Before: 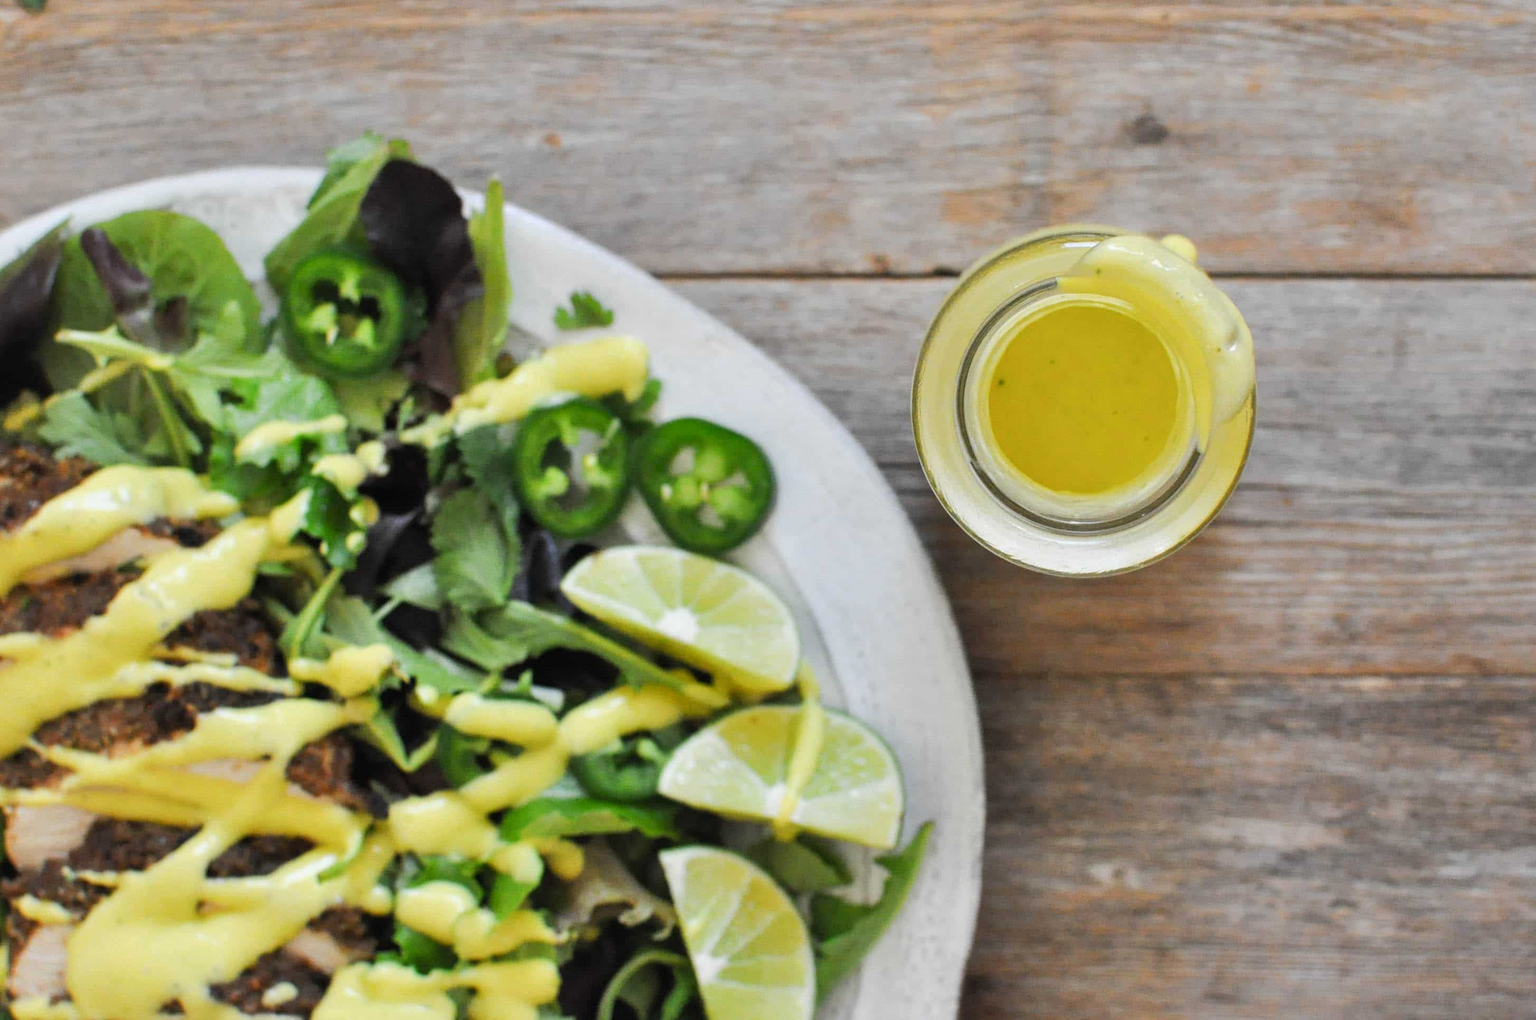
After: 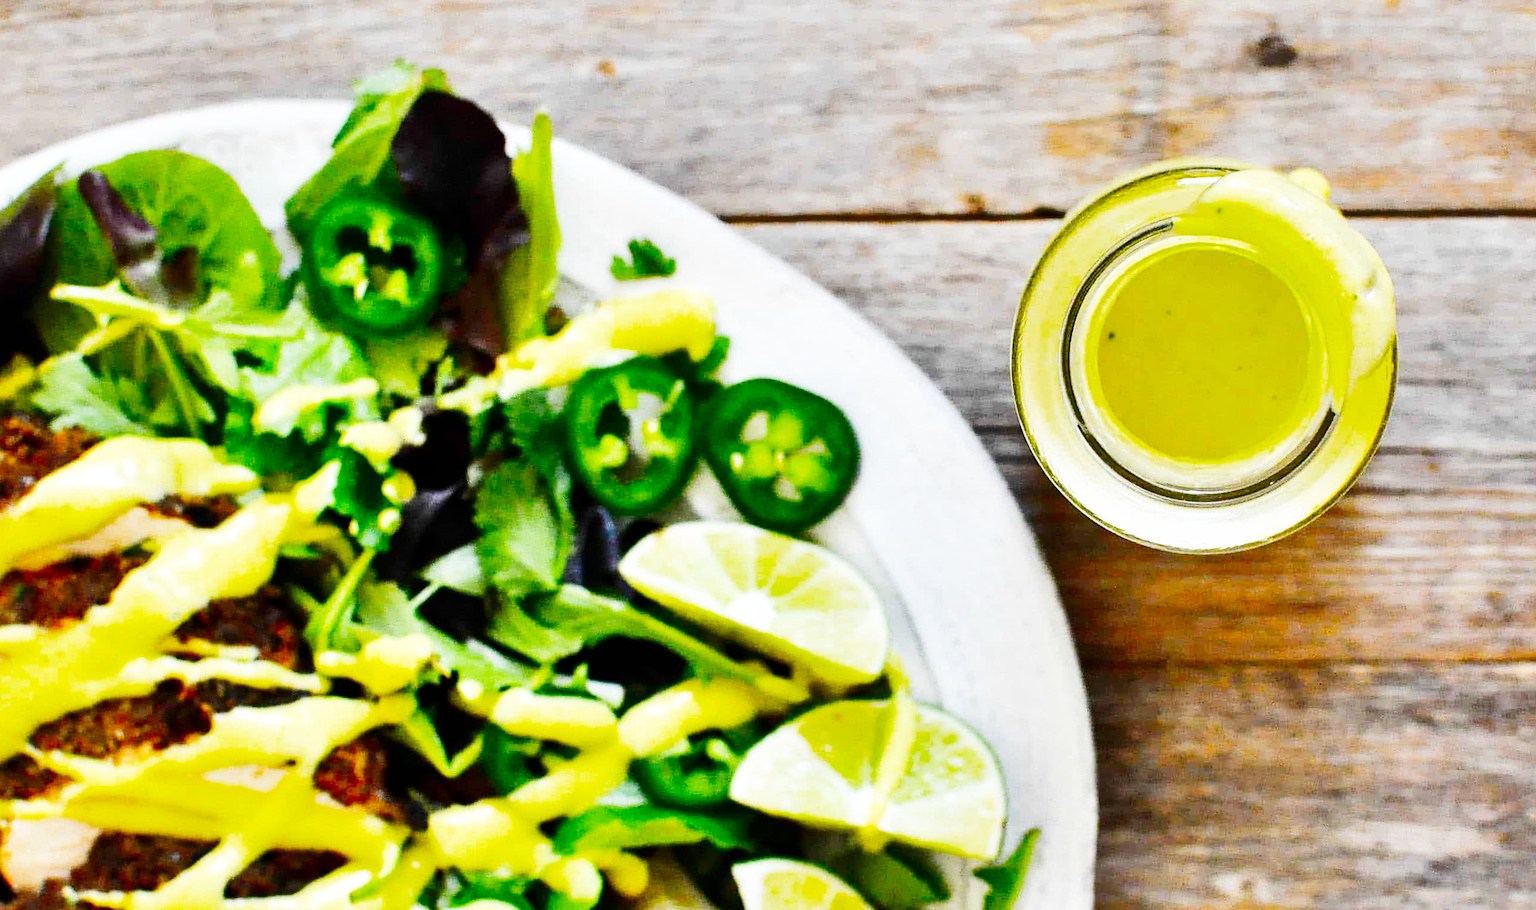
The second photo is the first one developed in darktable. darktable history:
rotate and perspective: rotation -0.45°, automatic cropping original format, crop left 0.008, crop right 0.992, crop top 0.012, crop bottom 0.988
color balance rgb: perceptual saturation grading › global saturation 30%, global vibrance 10%
sharpen: on, module defaults
base curve: curves: ch0 [(0, 0.003) (0.001, 0.002) (0.006, 0.004) (0.02, 0.022) (0.048, 0.086) (0.094, 0.234) (0.162, 0.431) (0.258, 0.629) (0.385, 0.8) (0.548, 0.918) (0.751, 0.988) (1, 1)], preserve colors none
crop: top 7.49%, right 9.717%, bottom 11.943%
contrast brightness saturation: contrast 0.13, brightness -0.24, saturation 0.14
vibrance: on, module defaults
shadows and highlights: shadows 22.7, highlights -48.71, soften with gaussian
